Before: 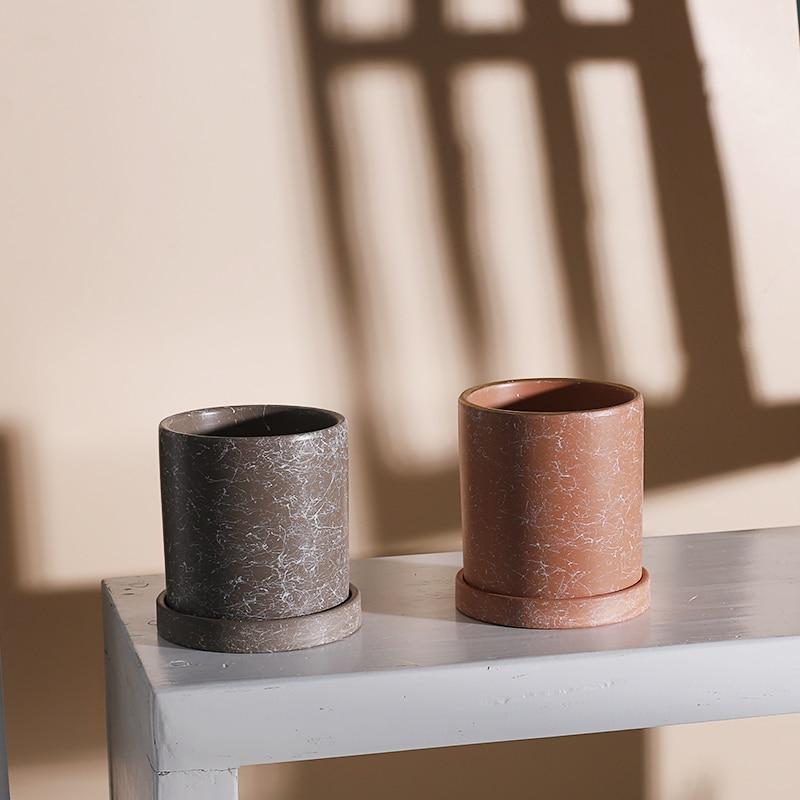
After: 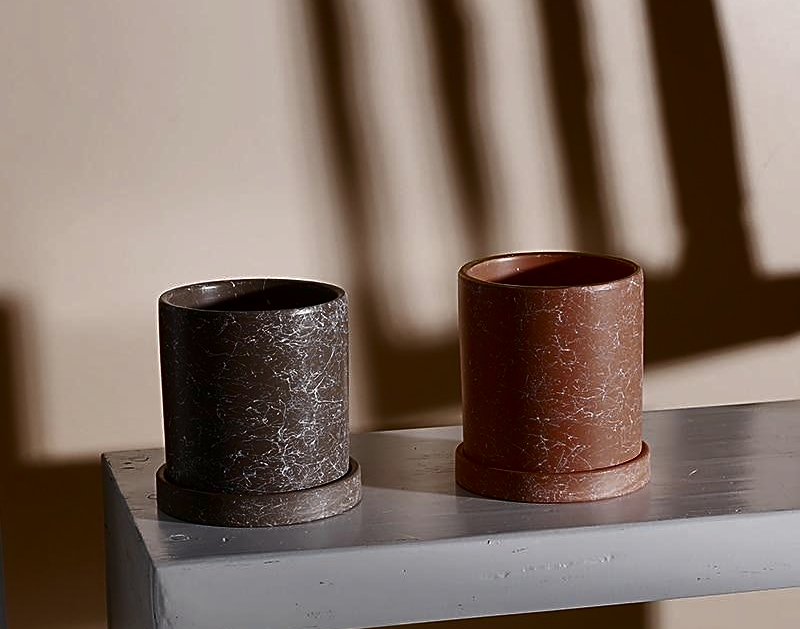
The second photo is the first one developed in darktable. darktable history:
crop and rotate: top 15.875%, bottom 5.41%
contrast brightness saturation: brightness -0.525
sharpen: on, module defaults
shadows and highlights: shadows 36.6, highlights -27.88, soften with gaussian
